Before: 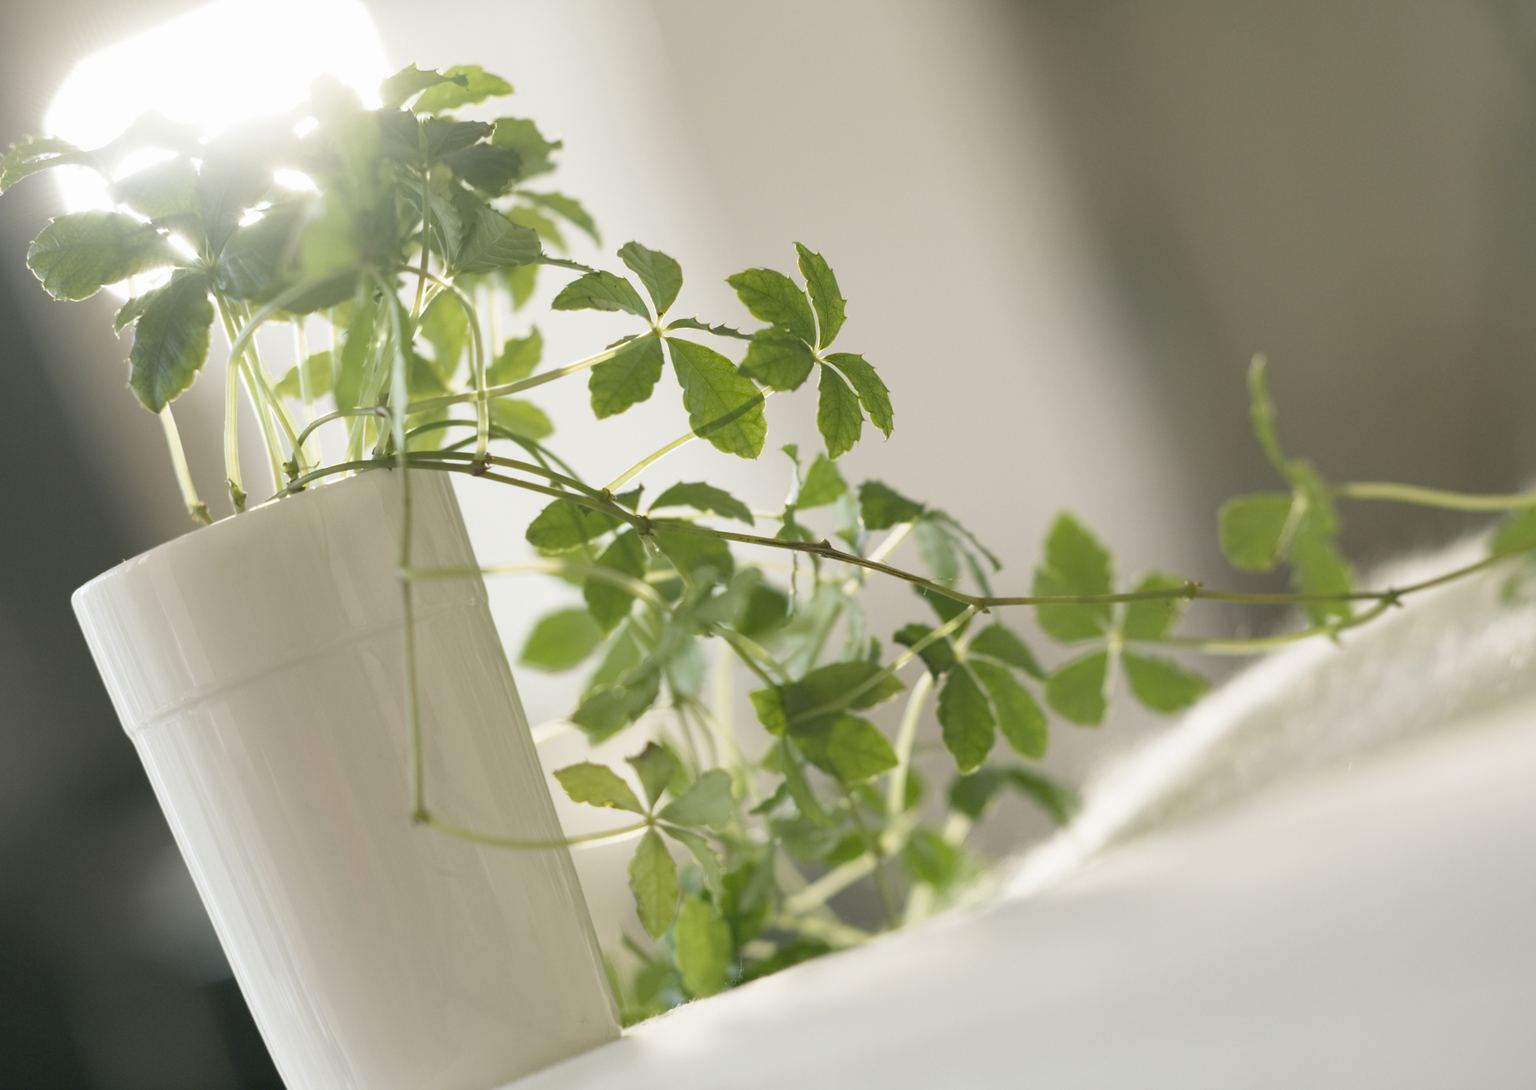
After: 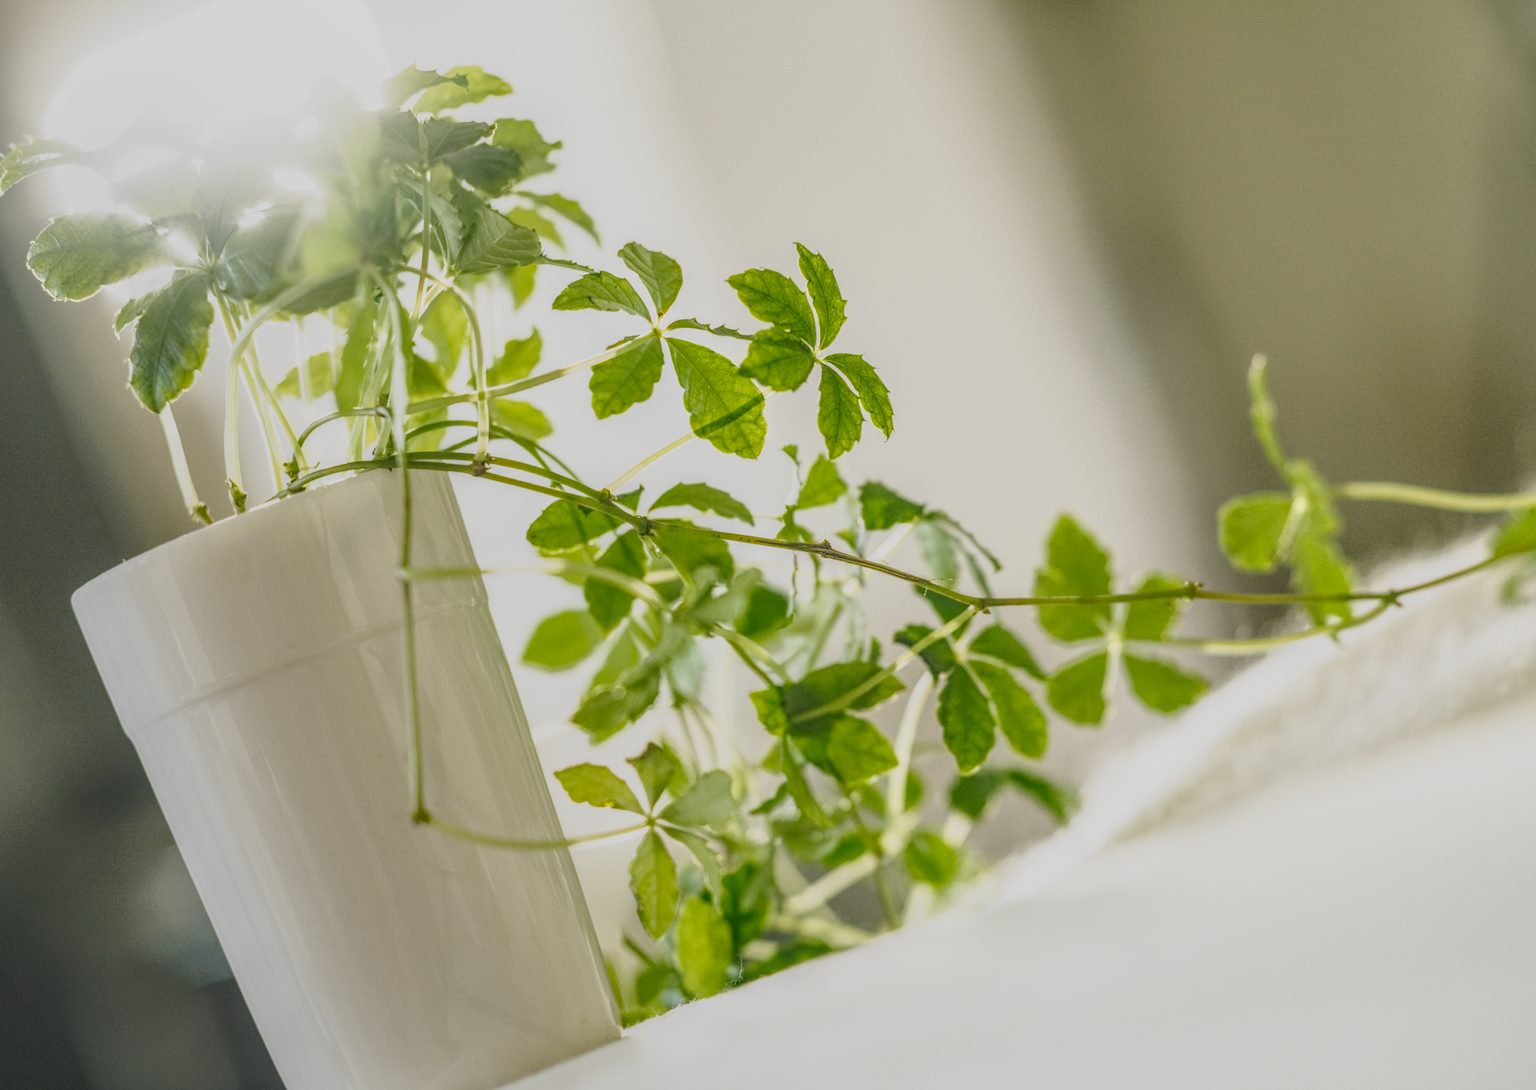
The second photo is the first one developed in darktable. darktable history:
sharpen: radius 1.544, amount 0.356, threshold 1.431
shadows and highlights: radius 121.83, shadows 21.96, white point adjustment -9.63, highlights -13.44, highlights color adjustment 41.92%, soften with gaussian
tone curve: curves: ch0 [(0.003, 0.023) (0.071, 0.052) (0.249, 0.201) (0.466, 0.557) (0.625, 0.761) (0.783, 0.9) (0.994, 0.968)]; ch1 [(0, 0) (0.262, 0.227) (0.417, 0.386) (0.469, 0.467) (0.502, 0.498) (0.531, 0.521) (0.576, 0.586) (0.612, 0.634) (0.634, 0.68) (0.686, 0.728) (0.994, 0.987)]; ch2 [(0, 0) (0.262, 0.188) (0.385, 0.353) (0.427, 0.424) (0.495, 0.493) (0.518, 0.544) (0.55, 0.579) (0.595, 0.621) (0.644, 0.748) (1, 1)], preserve colors none
local contrast: highlights 20%, shadows 23%, detail 199%, midtone range 0.2
